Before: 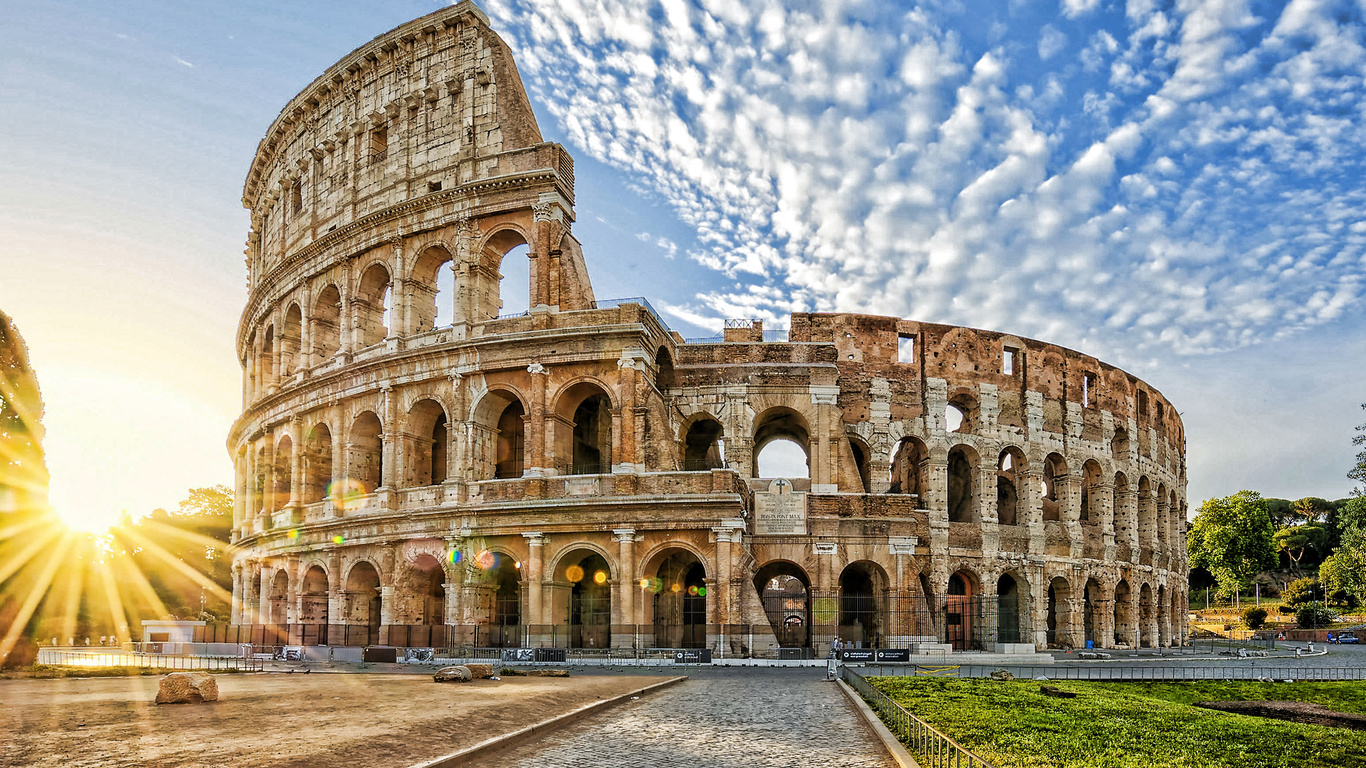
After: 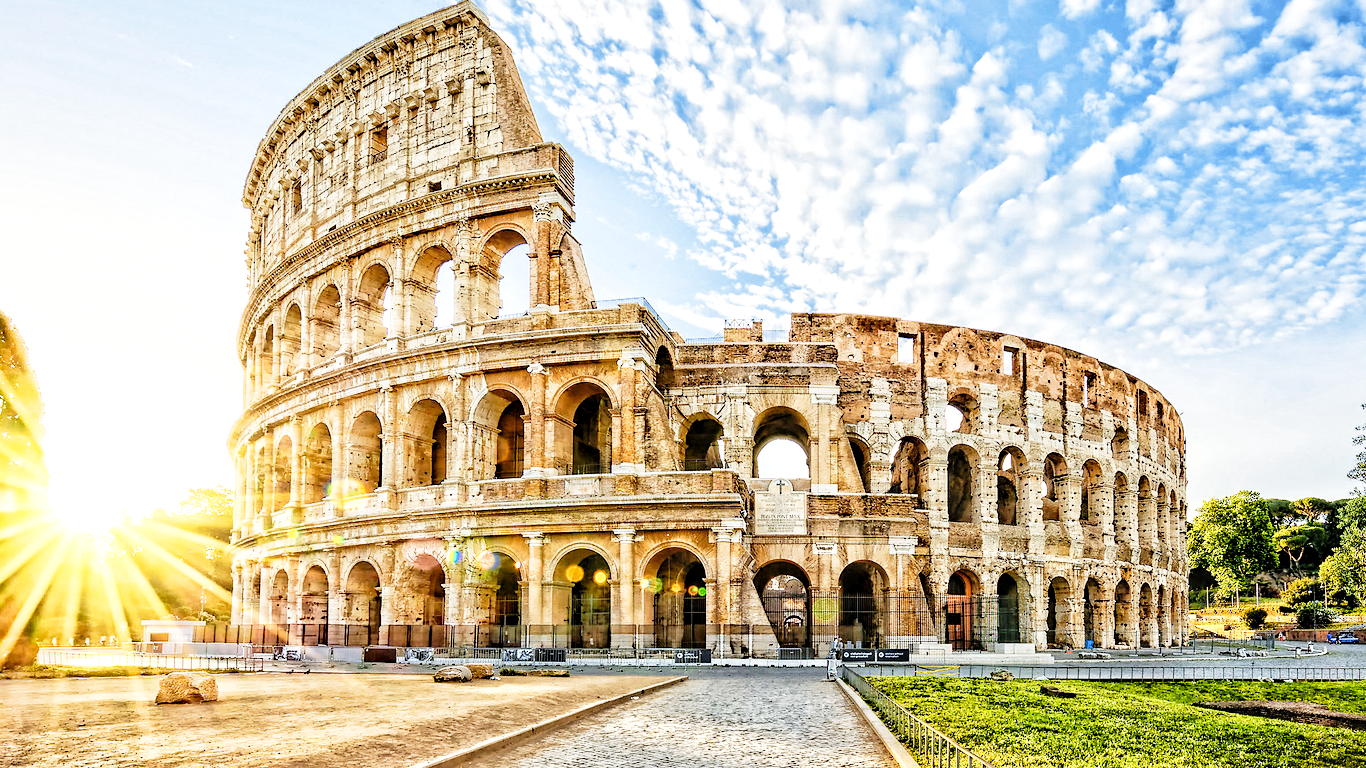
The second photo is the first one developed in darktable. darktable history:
base curve: curves: ch0 [(0, 0) (0.028, 0.03) (0.121, 0.232) (0.46, 0.748) (0.859, 0.968) (1, 1)], fusion 1, preserve colors none
